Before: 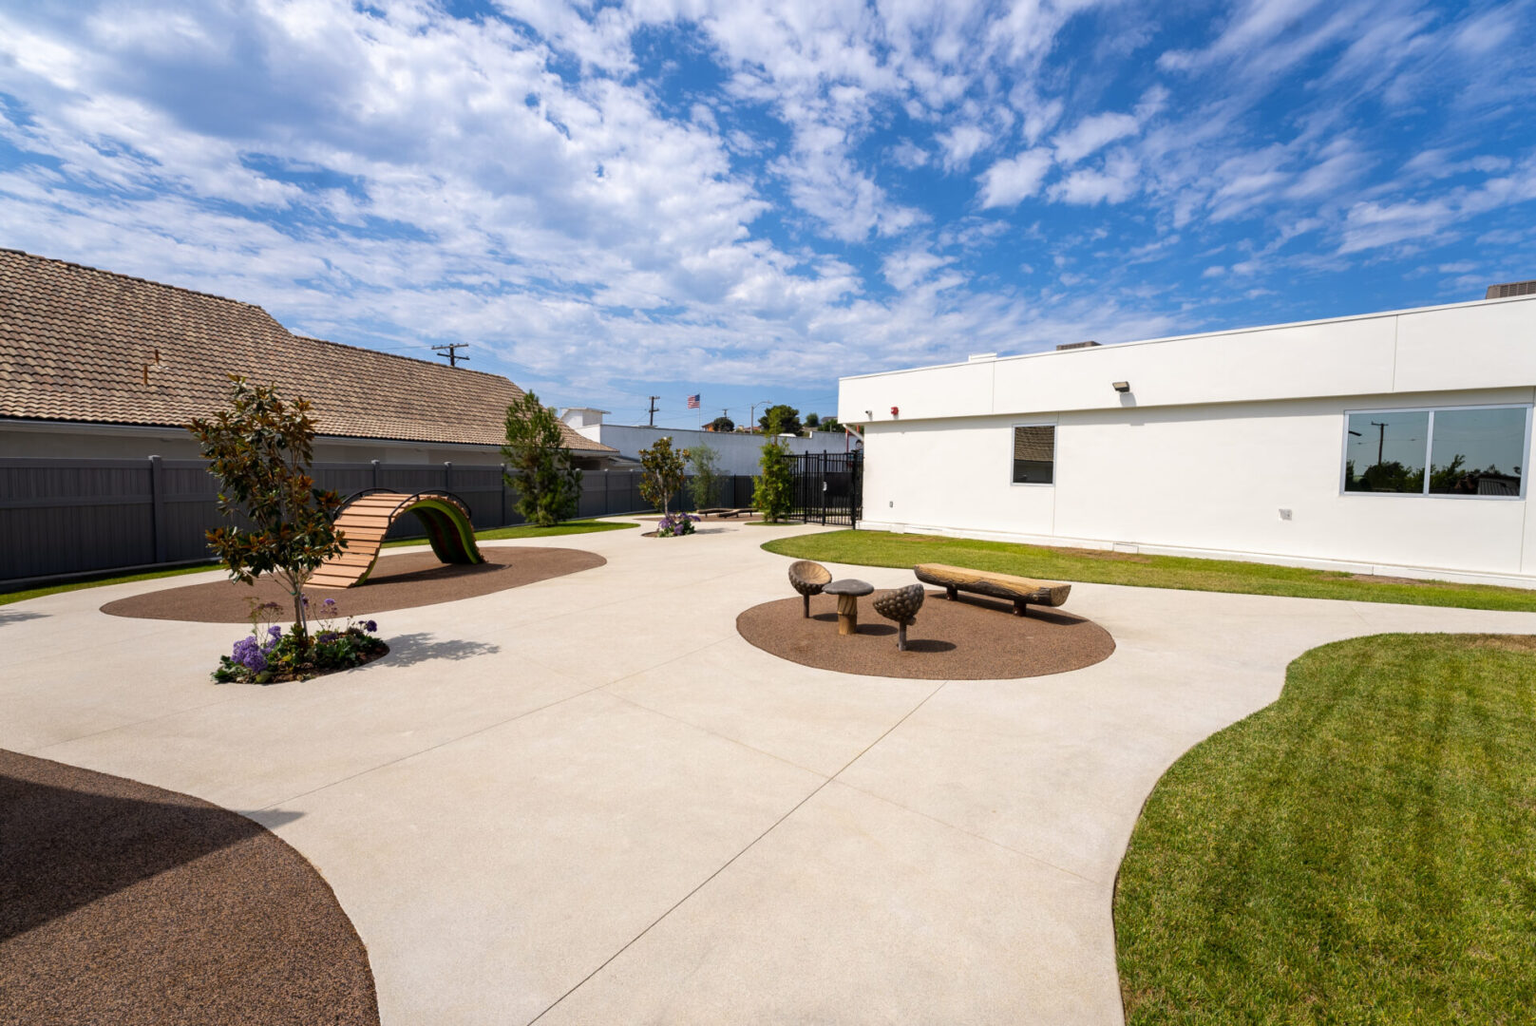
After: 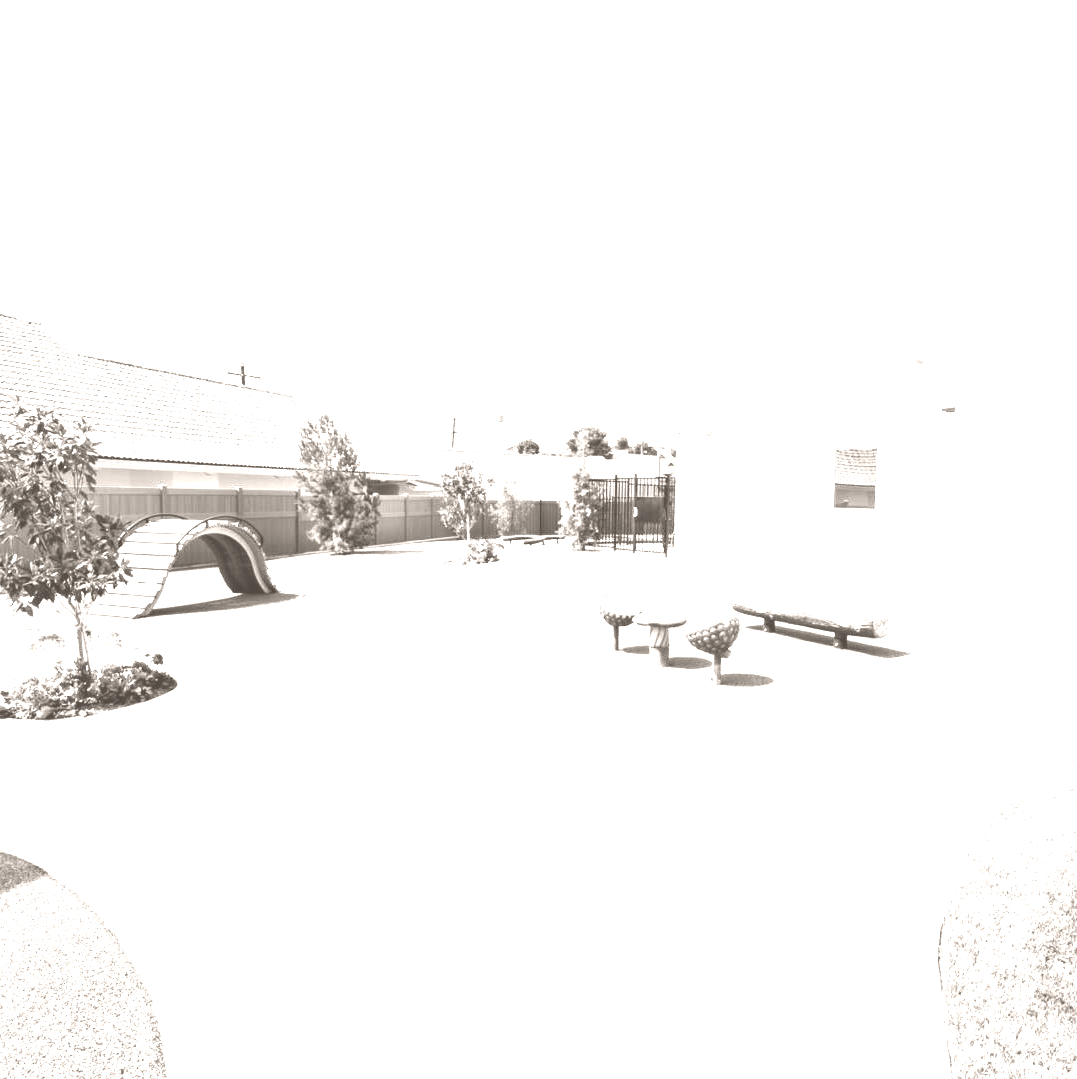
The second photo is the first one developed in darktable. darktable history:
colorize: hue 34.49°, saturation 35.33%, source mix 100%, lightness 55%, version 1
color correction: highlights a* 6.27, highlights b* 8.19, shadows a* 5.94, shadows b* 7.23, saturation 0.9
crop and rotate: left 14.436%, right 18.898%
tone equalizer: -8 EV -0.417 EV, -7 EV -0.389 EV, -6 EV -0.333 EV, -5 EV -0.222 EV, -3 EV 0.222 EV, -2 EV 0.333 EV, -1 EV 0.389 EV, +0 EV 0.417 EV, edges refinement/feathering 500, mask exposure compensation -1.57 EV, preserve details no
exposure: exposure 2 EV, compensate exposure bias true, compensate highlight preservation false
